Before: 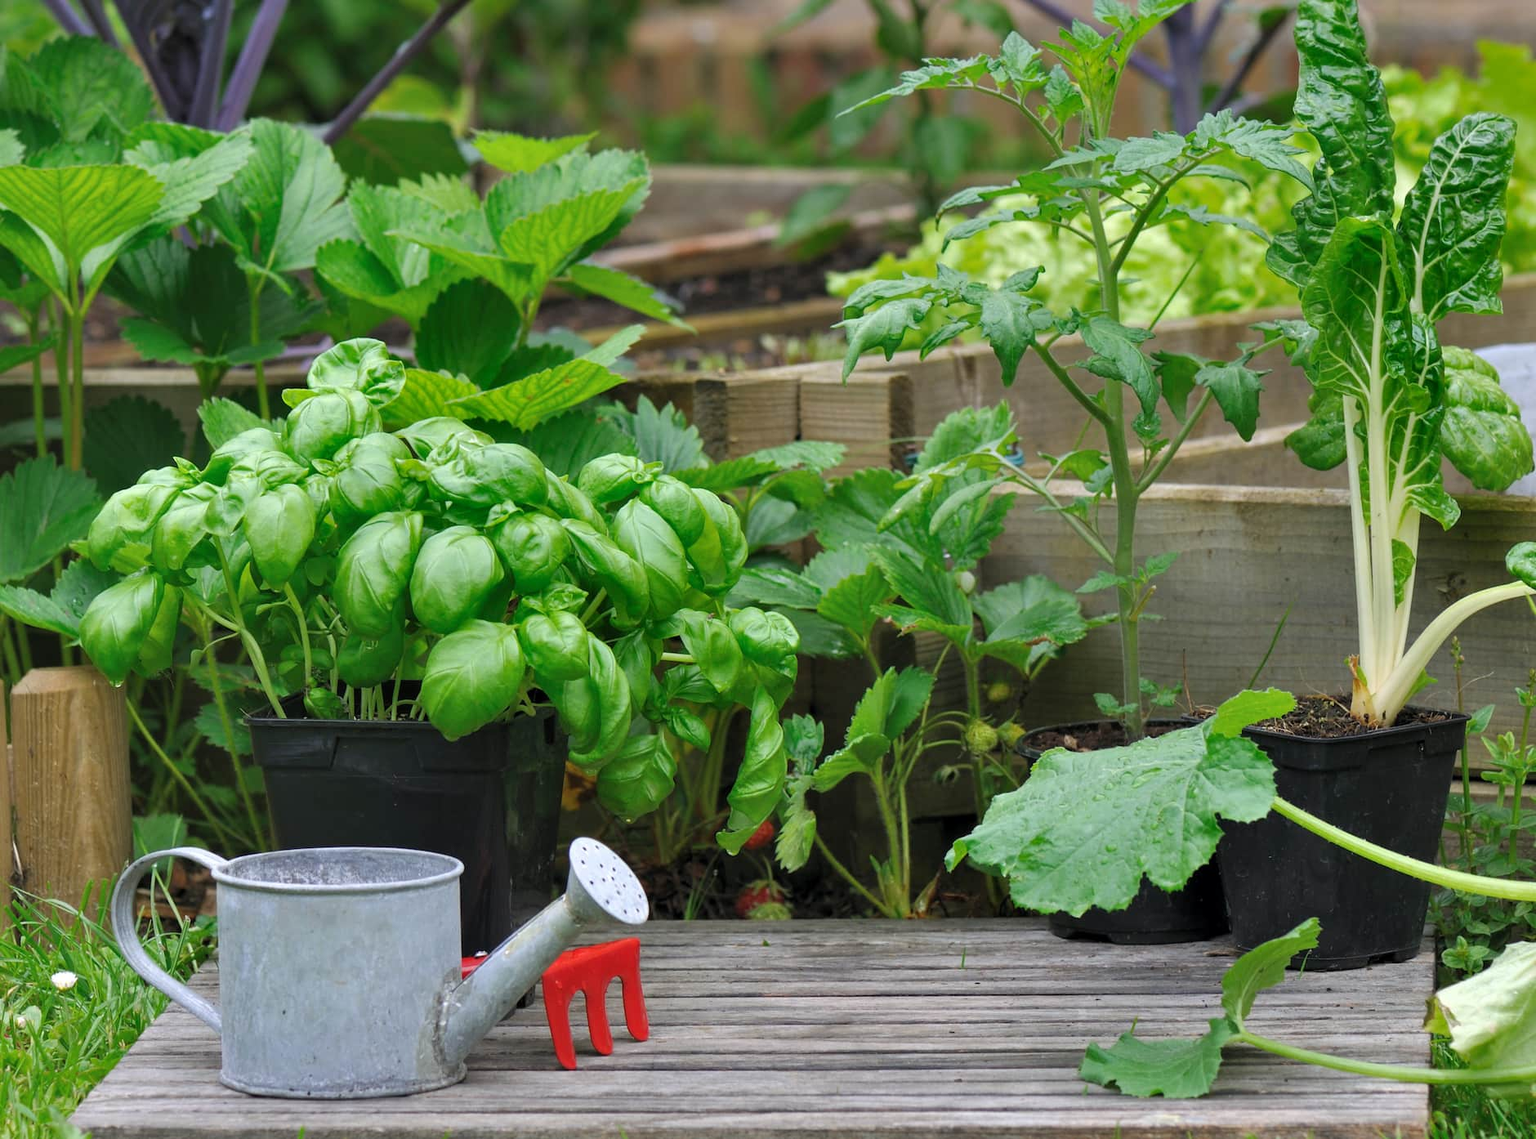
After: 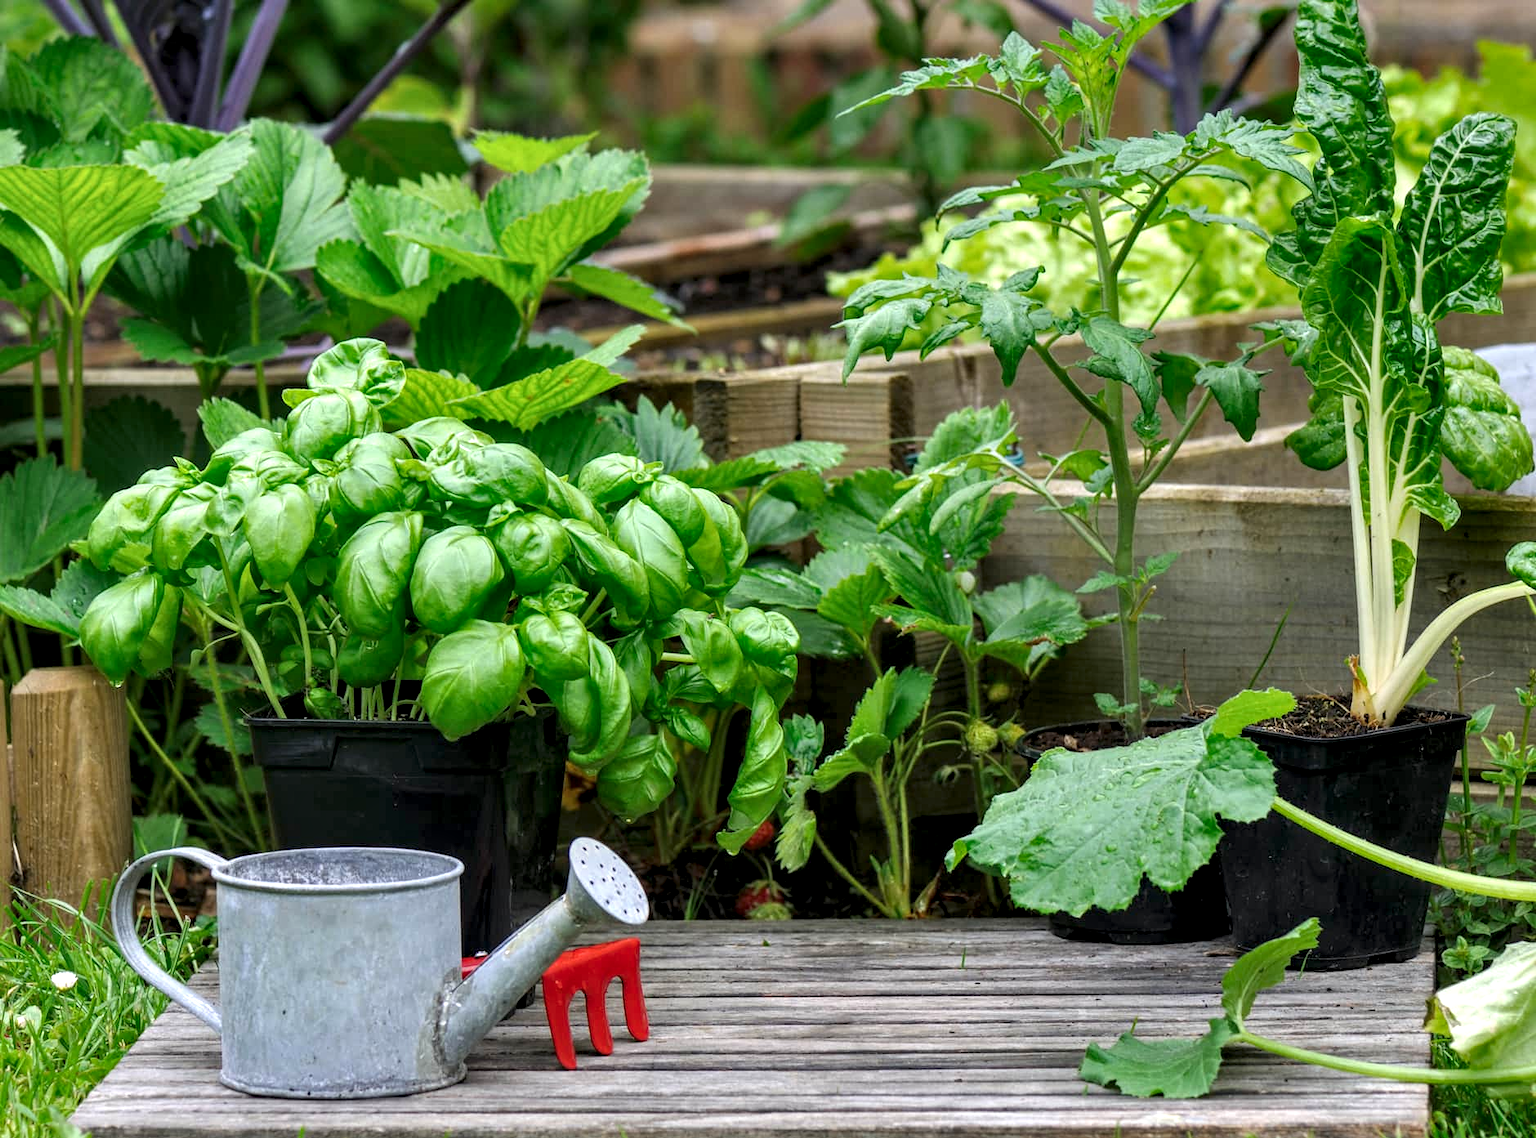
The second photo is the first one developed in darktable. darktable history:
color balance rgb: perceptual saturation grading › global saturation 0.208%, global vibrance 20%
local contrast: highlights 60%, shadows 64%, detail 160%
